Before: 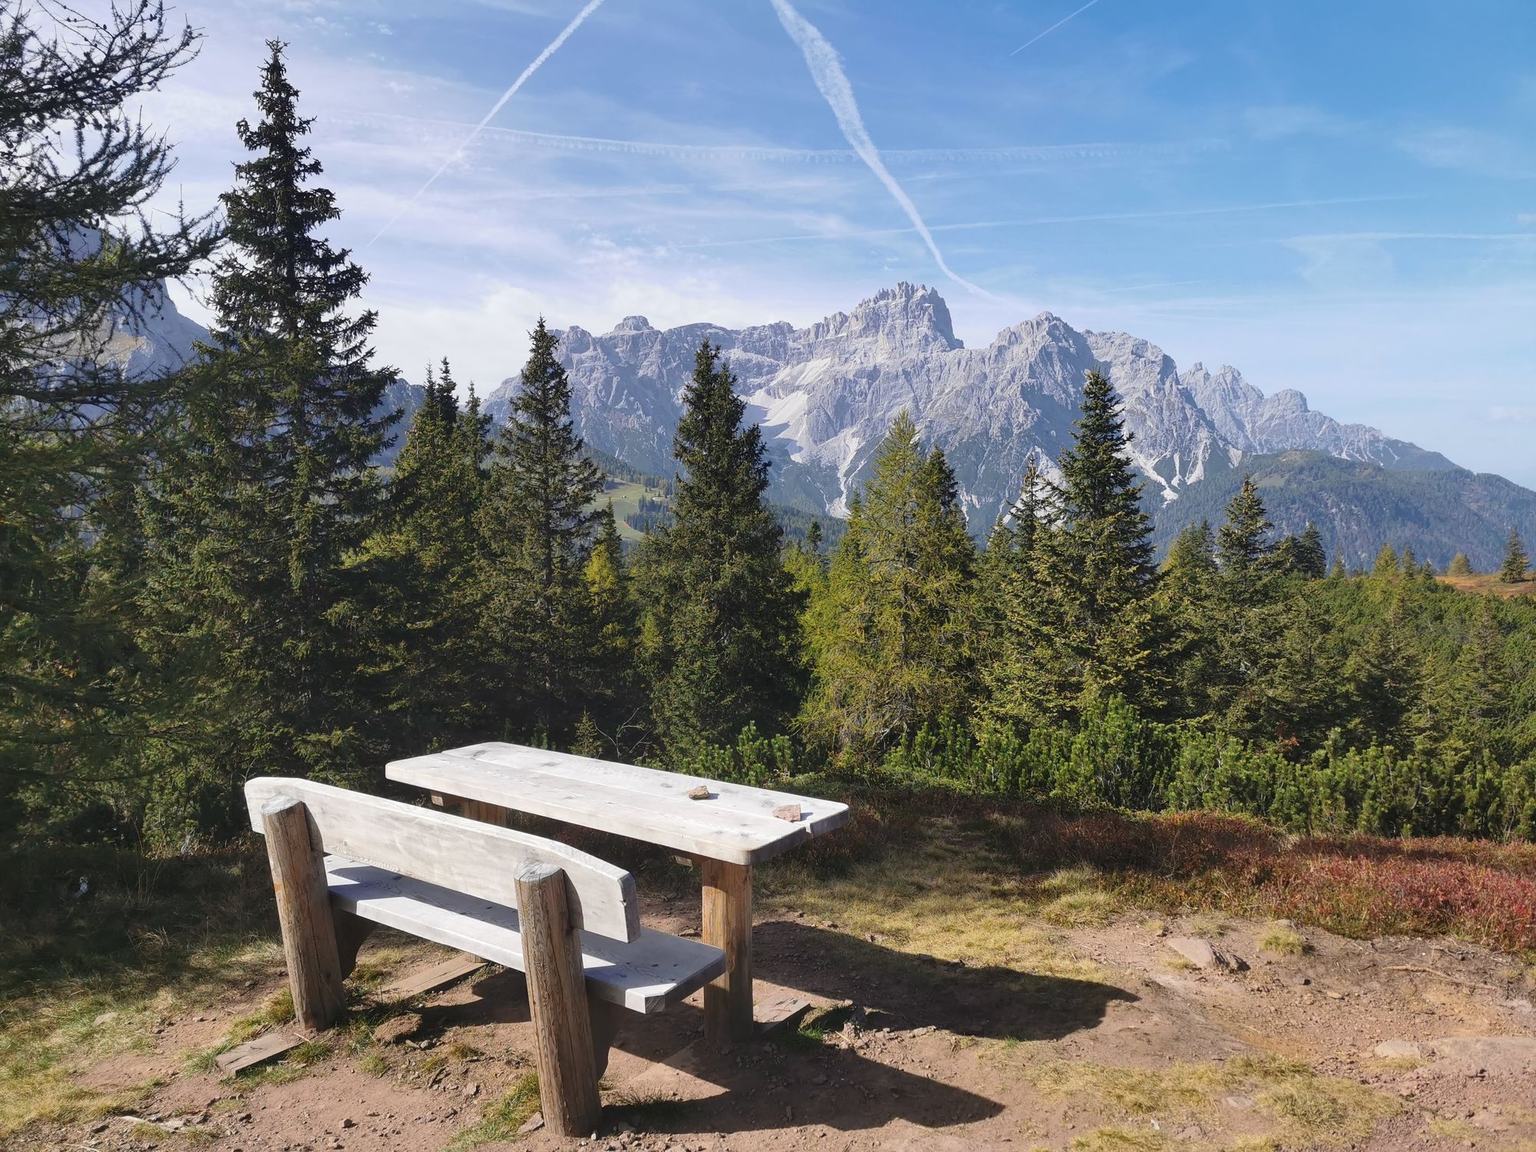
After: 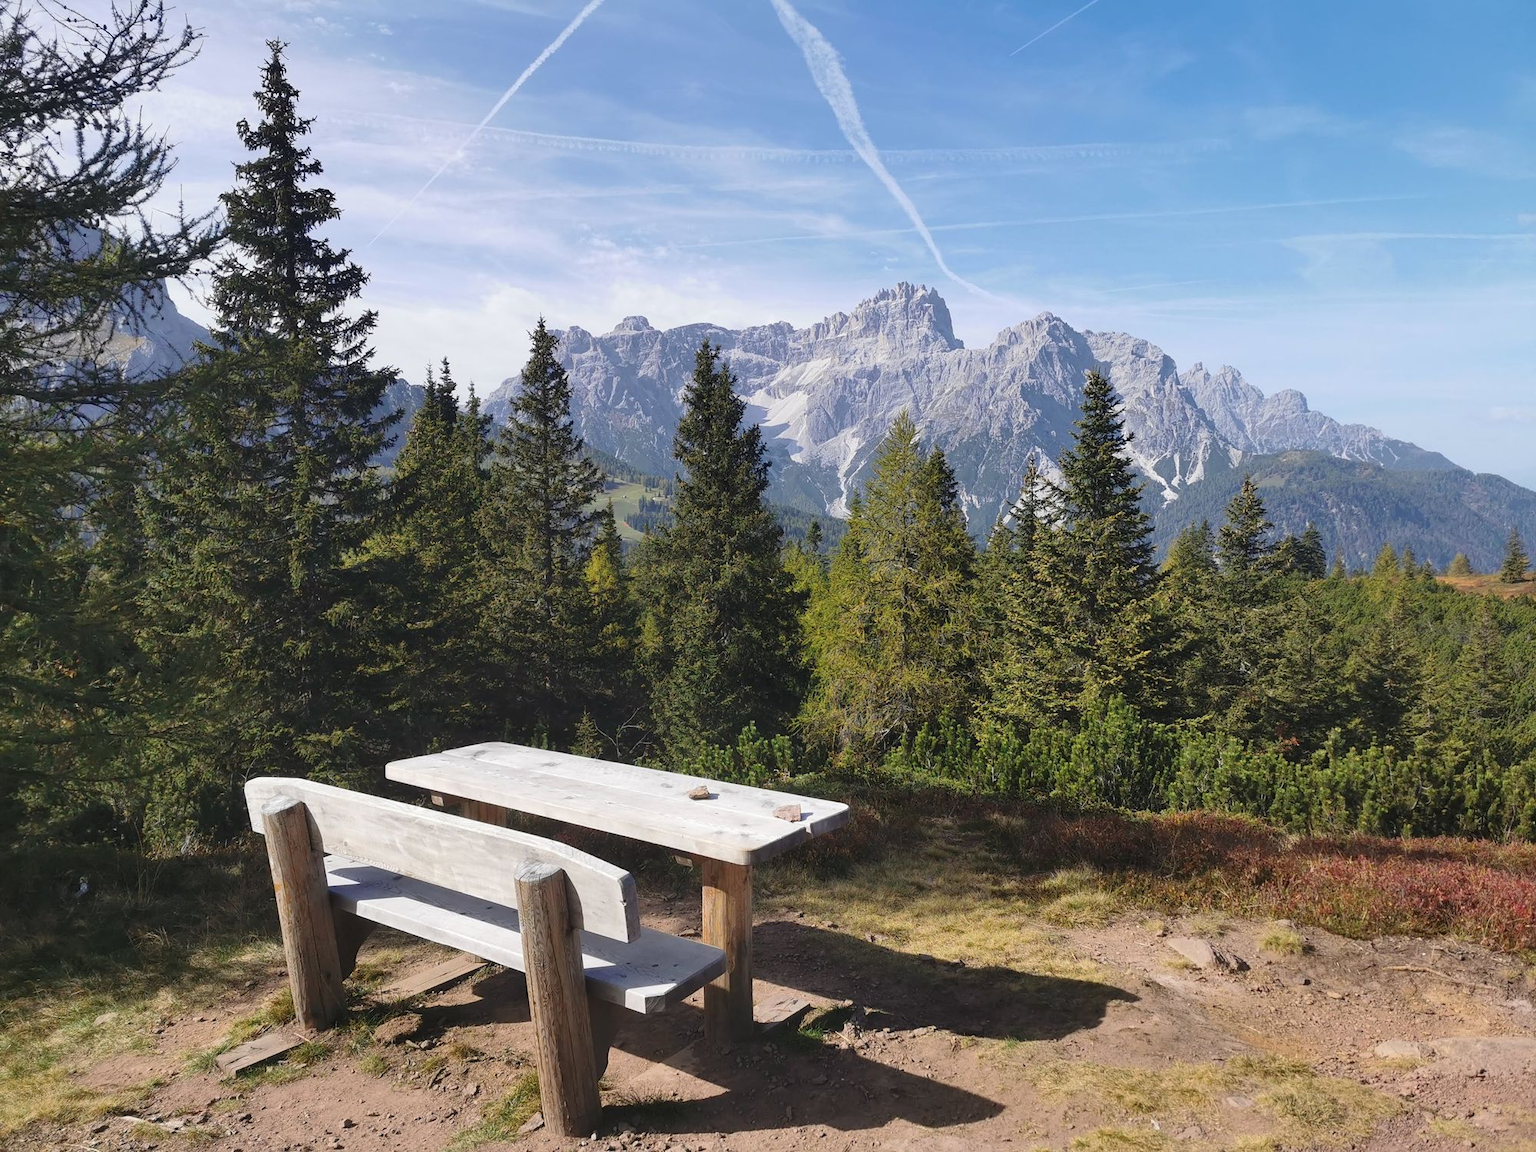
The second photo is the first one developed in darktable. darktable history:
levels: mode automatic, levels [0.246, 0.256, 0.506]
